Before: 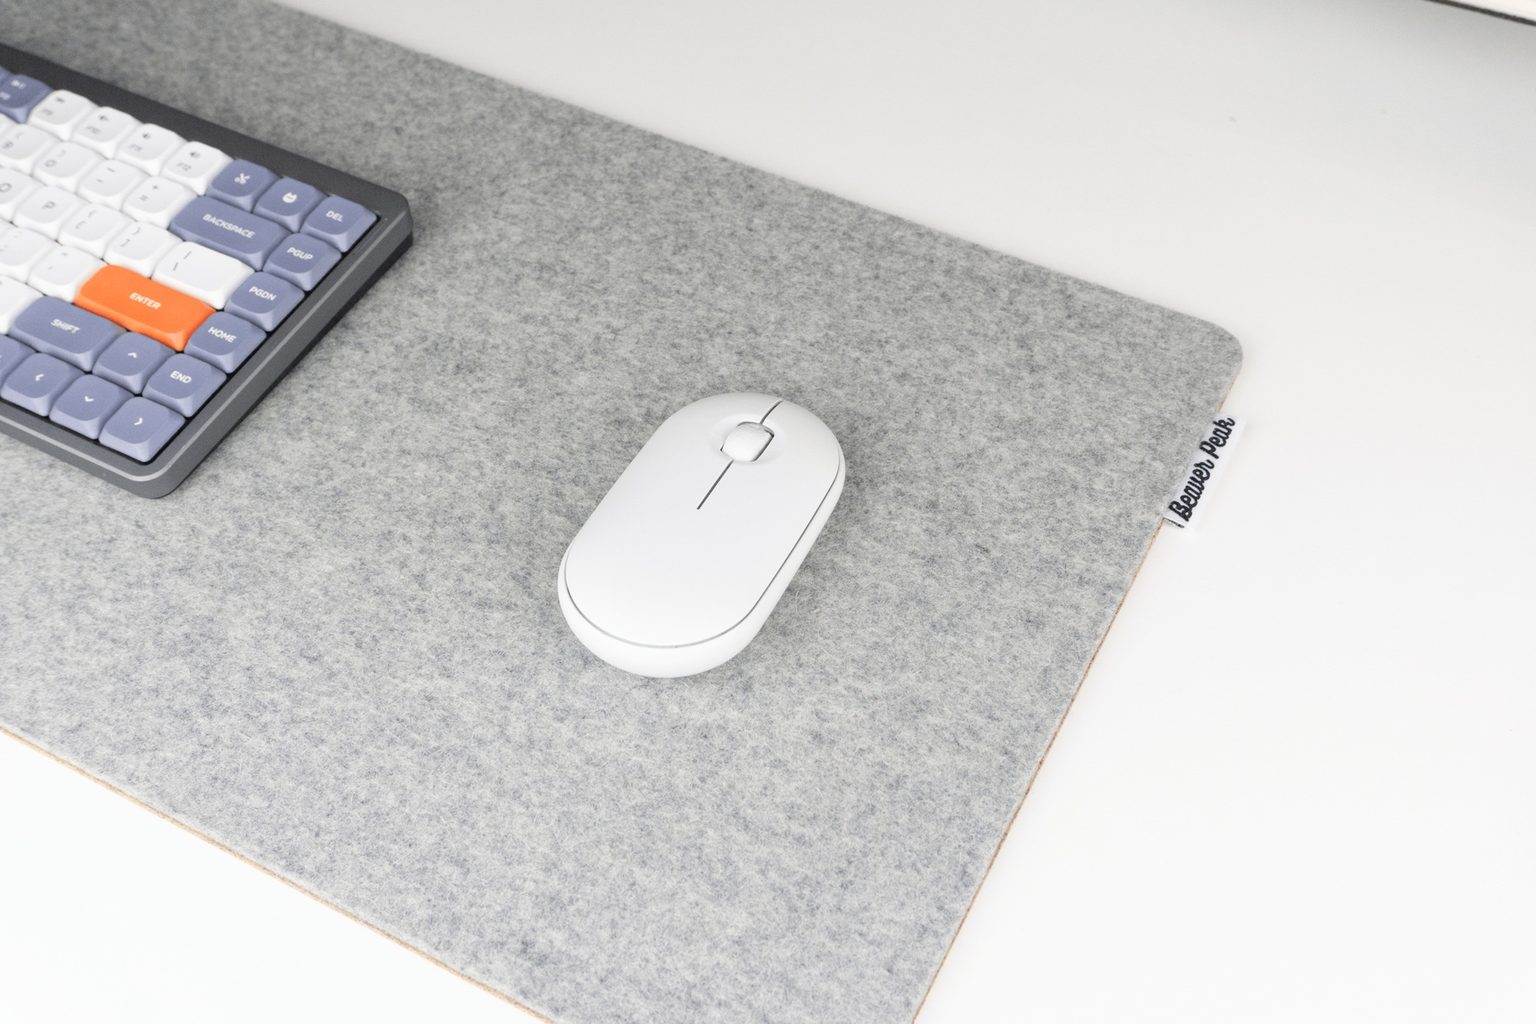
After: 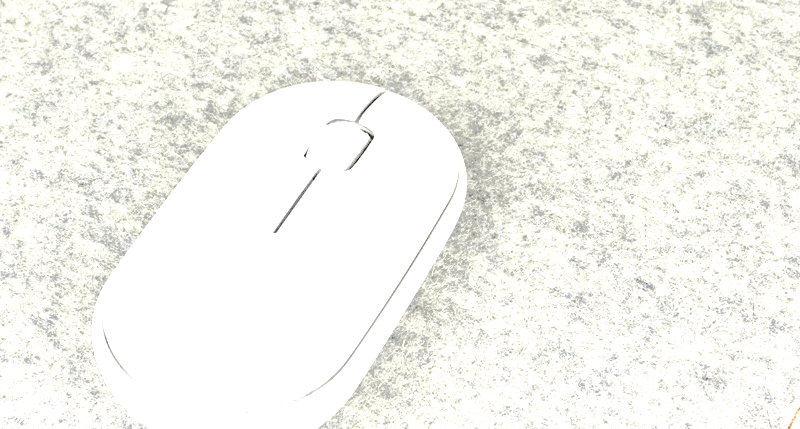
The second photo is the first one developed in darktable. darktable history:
crop: left 31.73%, top 32.301%, right 27.48%, bottom 35.445%
exposure: black level correction 0, exposure 0.931 EV, compensate highlight preservation false
color balance rgb: highlights gain › luminance 6.411%, highlights gain › chroma 1.324%, highlights gain › hue 88.81°, perceptual saturation grading › global saturation 54.582%, perceptual saturation grading › highlights -50.09%, perceptual saturation grading › mid-tones 40.476%, perceptual saturation grading › shadows 30.71%, global vibrance 20%
contrast equalizer: y [[0.5, 0.542, 0.583, 0.625, 0.667, 0.708], [0.5 ×6], [0.5 ×6], [0 ×6], [0 ×6]], mix 0.575
contrast brightness saturation: contrast 0.044, saturation 0.069
base curve: curves: ch0 [(0.065, 0.026) (0.236, 0.358) (0.53, 0.546) (0.777, 0.841) (0.924, 0.992)]
